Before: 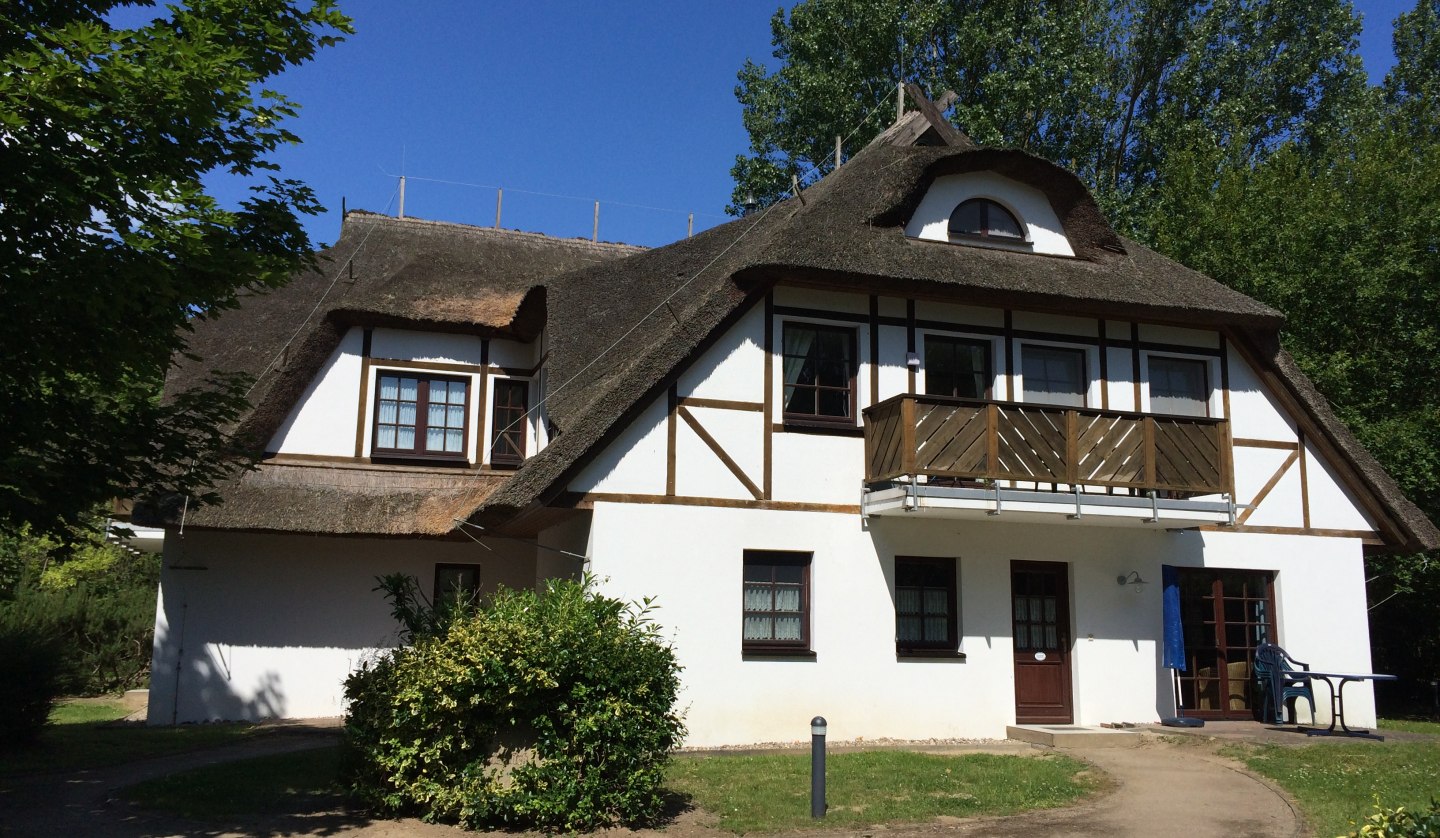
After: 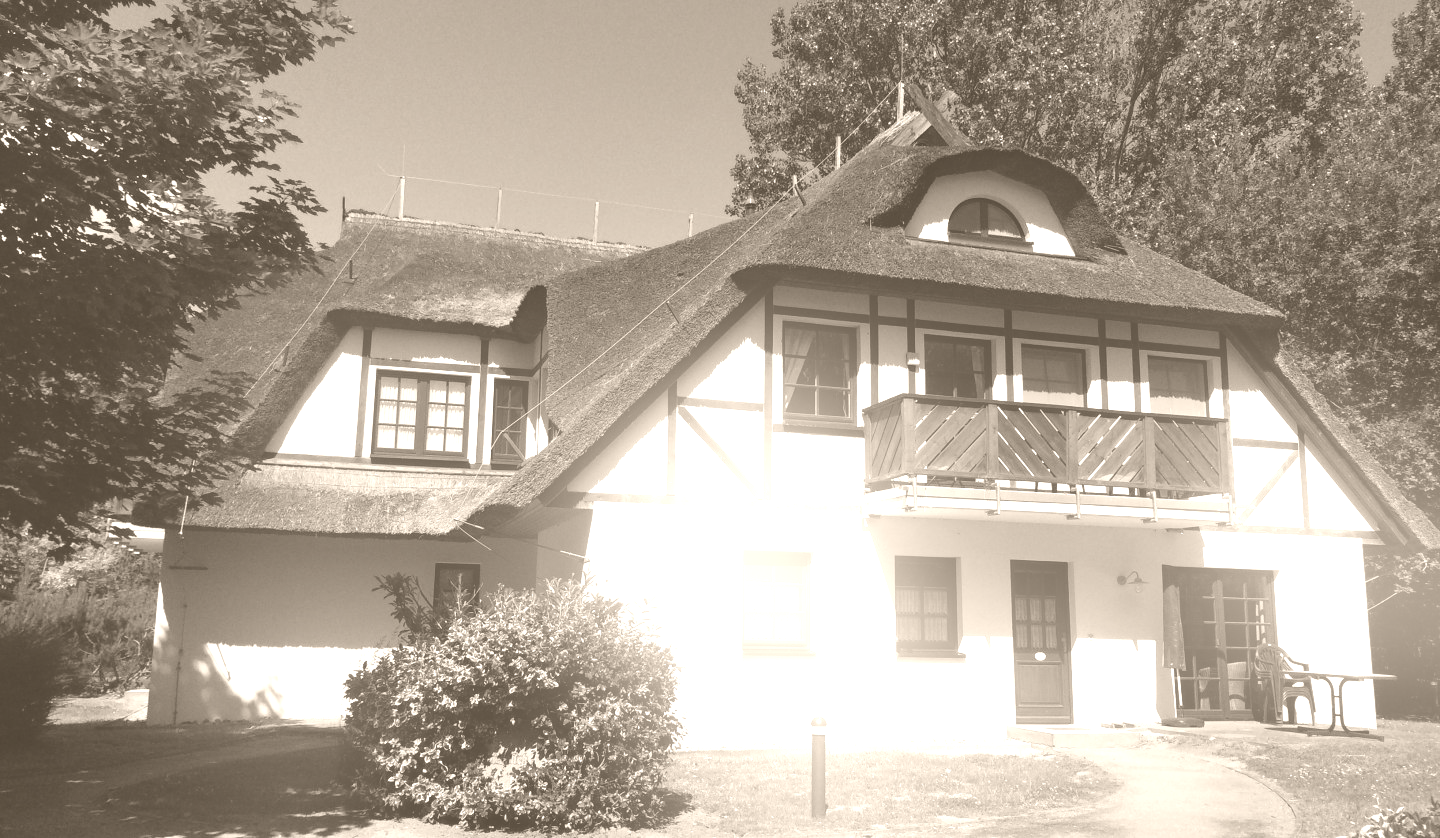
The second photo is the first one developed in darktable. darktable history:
rgb levels: mode RGB, independent channels, levels [[0, 0.474, 1], [0, 0.5, 1], [0, 0.5, 1]]
bloom: on, module defaults
colorize: hue 34.49°, saturation 35.33%, source mix 100%, version 1
